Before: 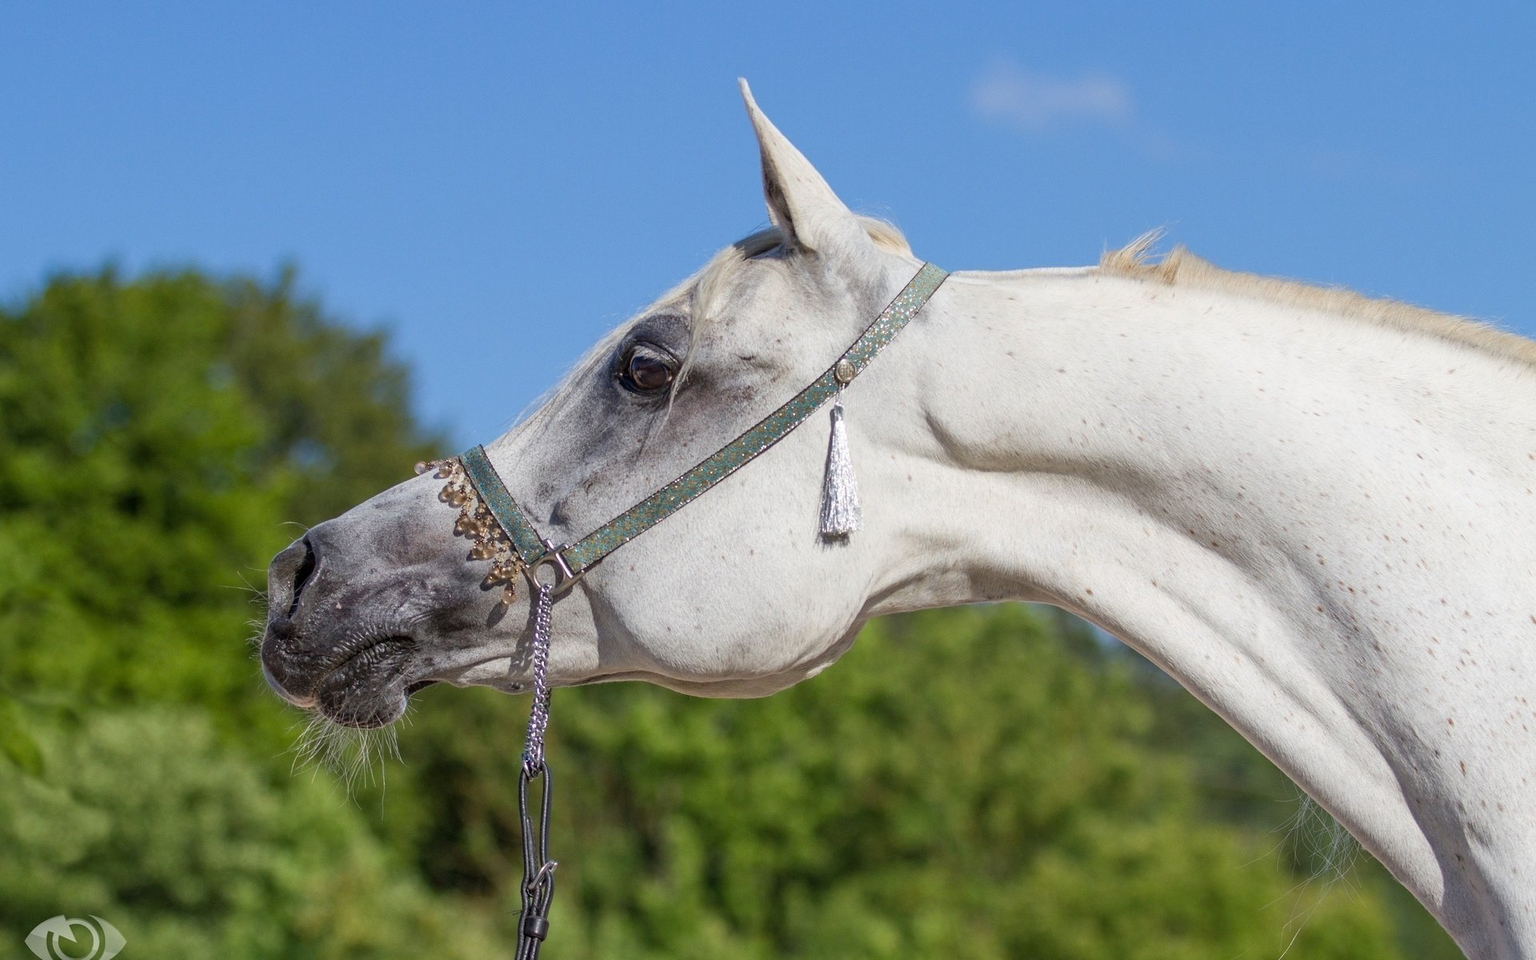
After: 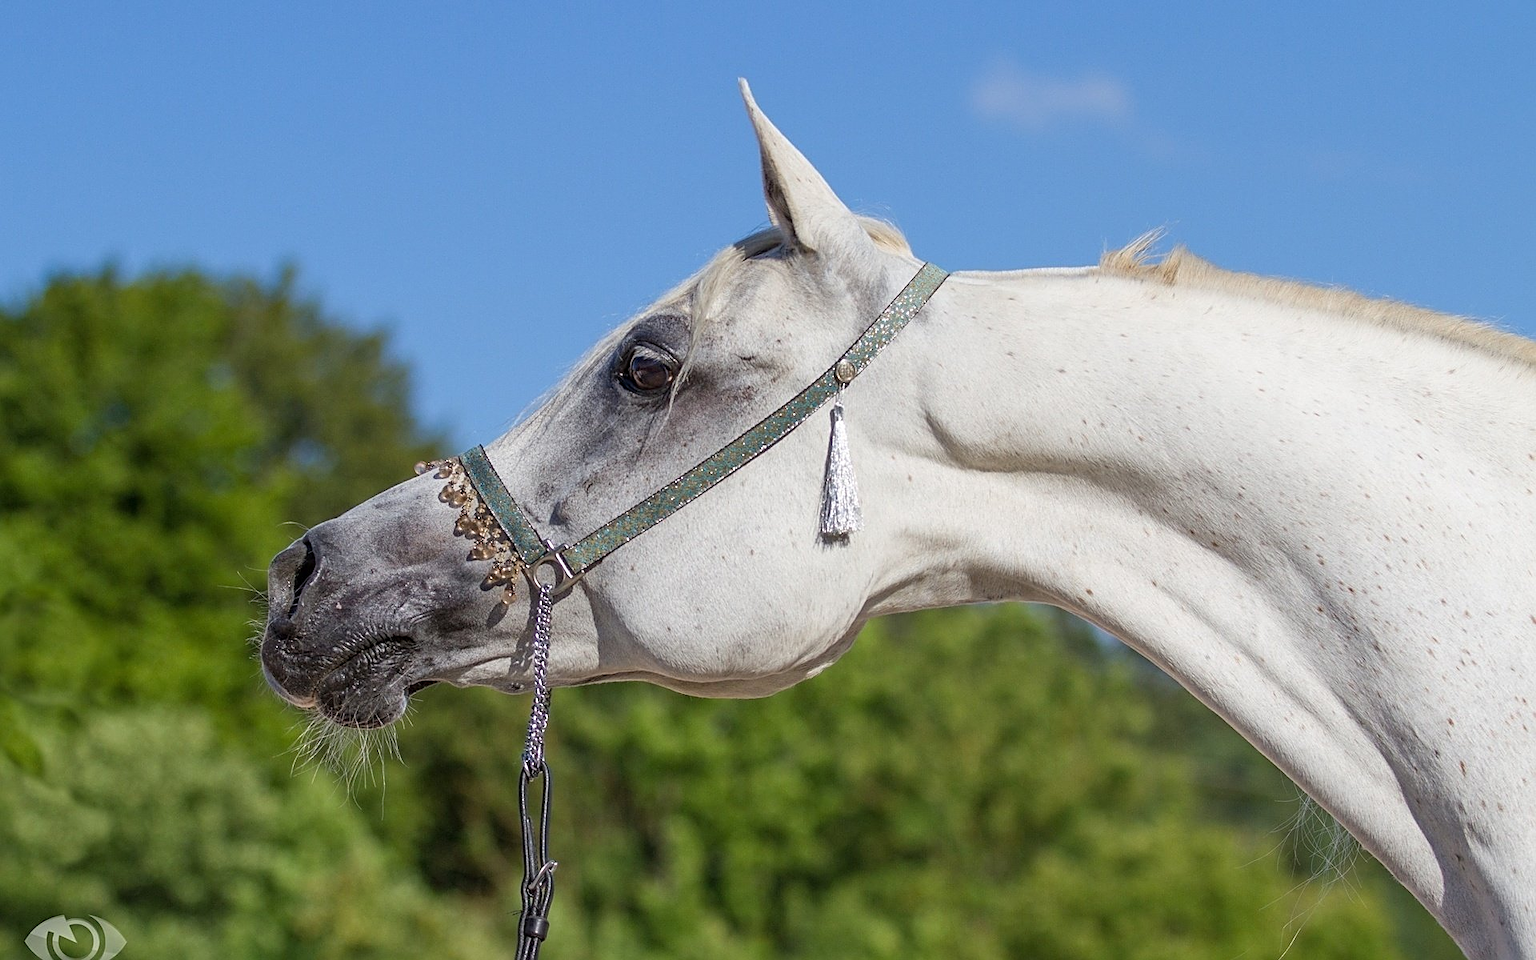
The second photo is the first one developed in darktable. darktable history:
levels: gray 50.89%
sharpen: on, module defaults
